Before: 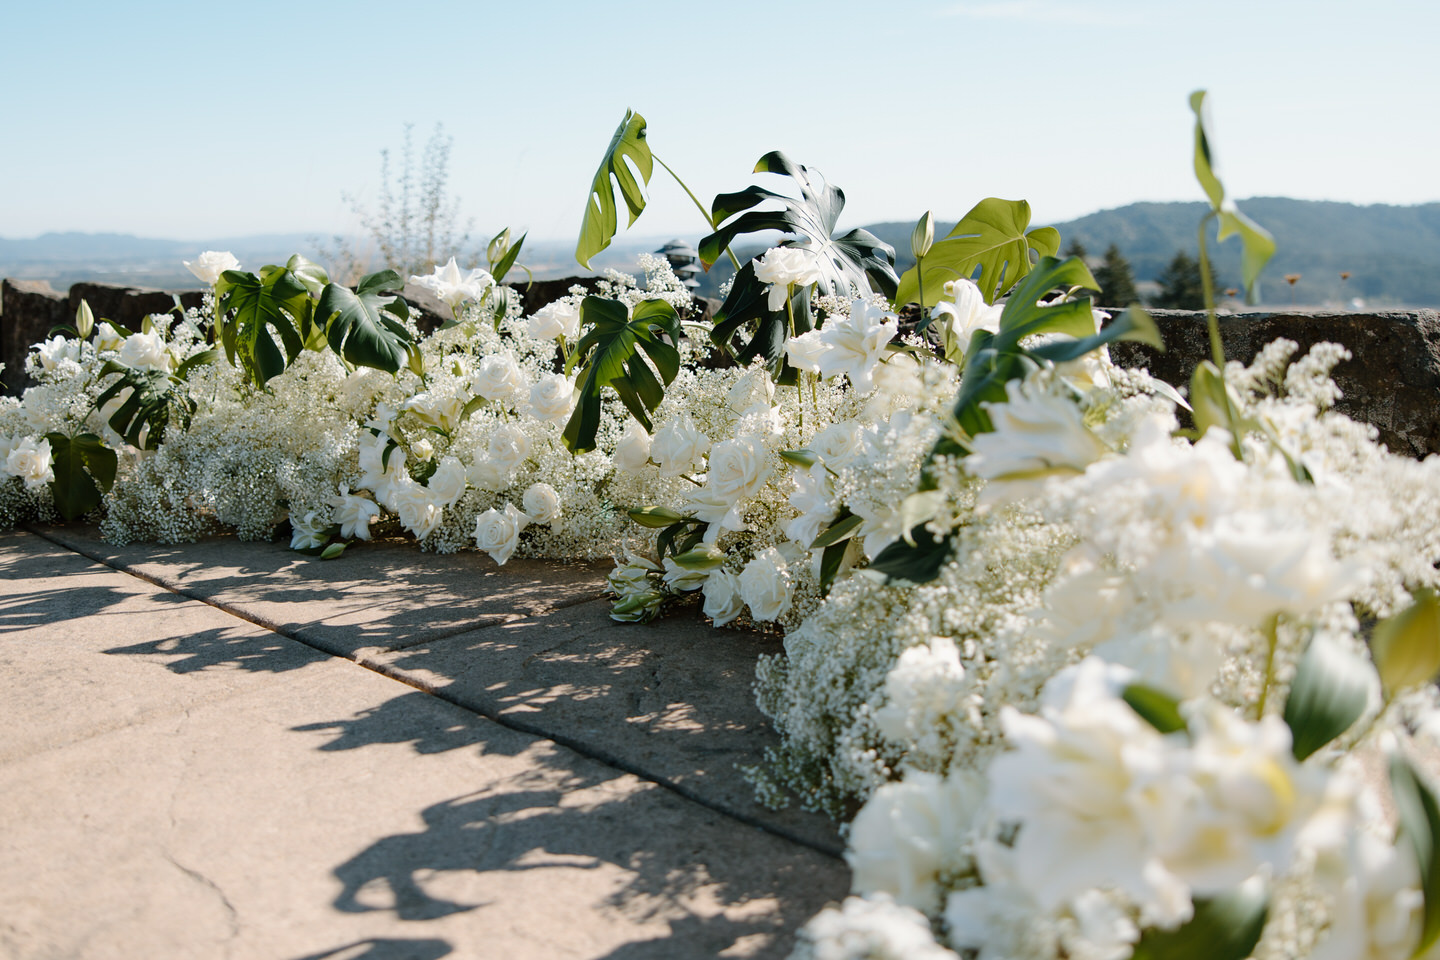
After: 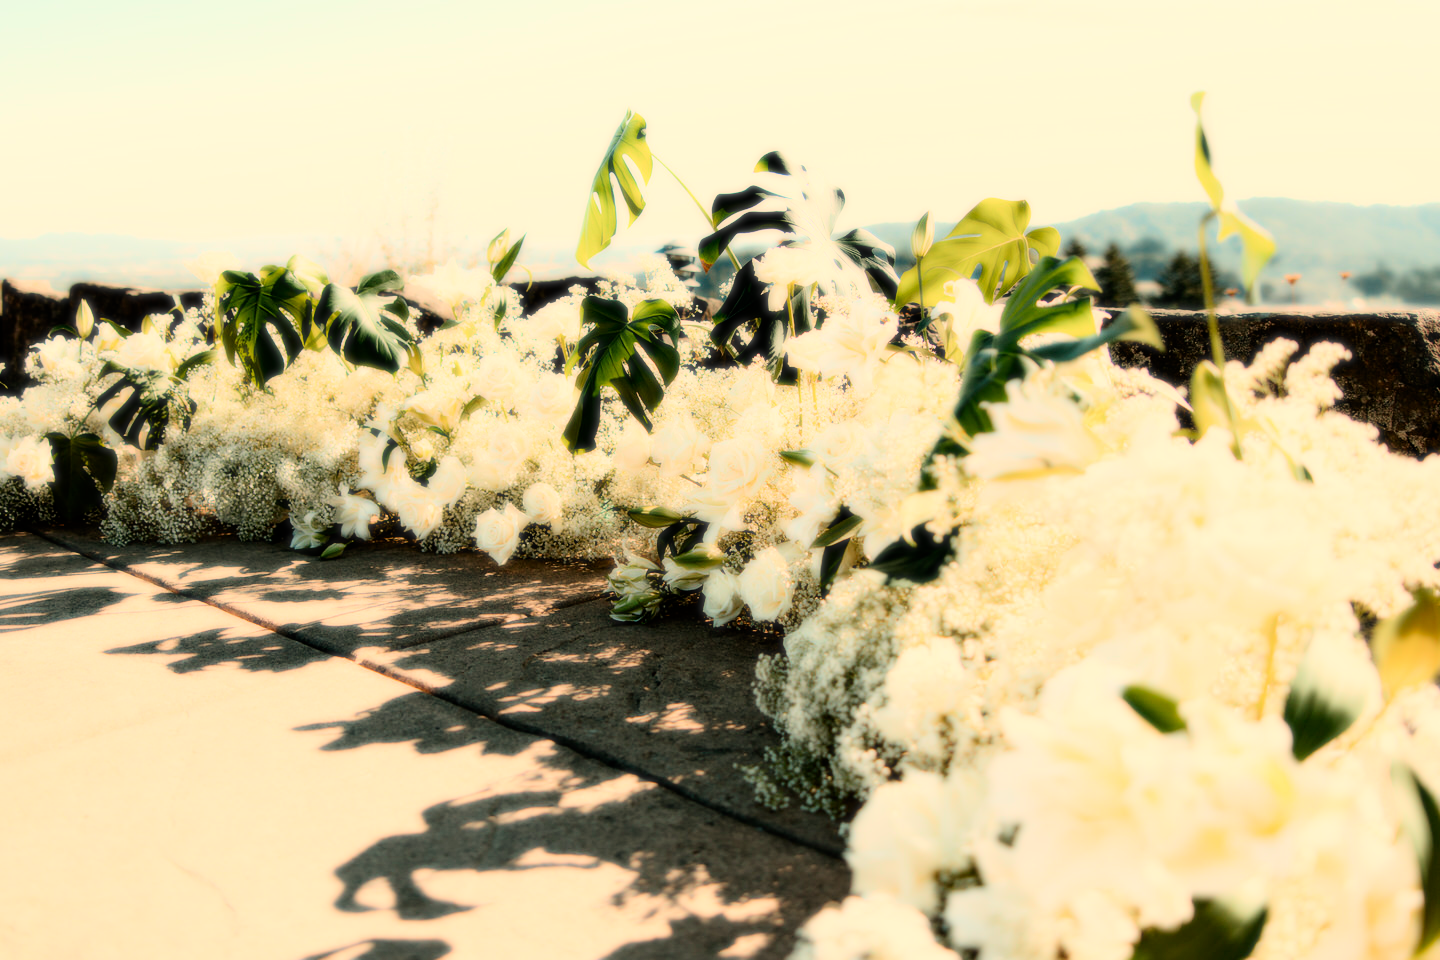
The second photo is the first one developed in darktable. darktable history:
bloom: size 0%, threshold 54.82%, strength 8.31%
white balance: red 1.138, green 0.996, blue 0.812
filmic rgb: black relative exposure -7.65 EV, white relative exposure 4.56 EV, hardness 3.61, contrast 1.05
color contrast: green-magenta contrast 1.69, blue-yellow contrast 1.49
contrast brightness saturation: contrast 0.11, saturation -0.17
